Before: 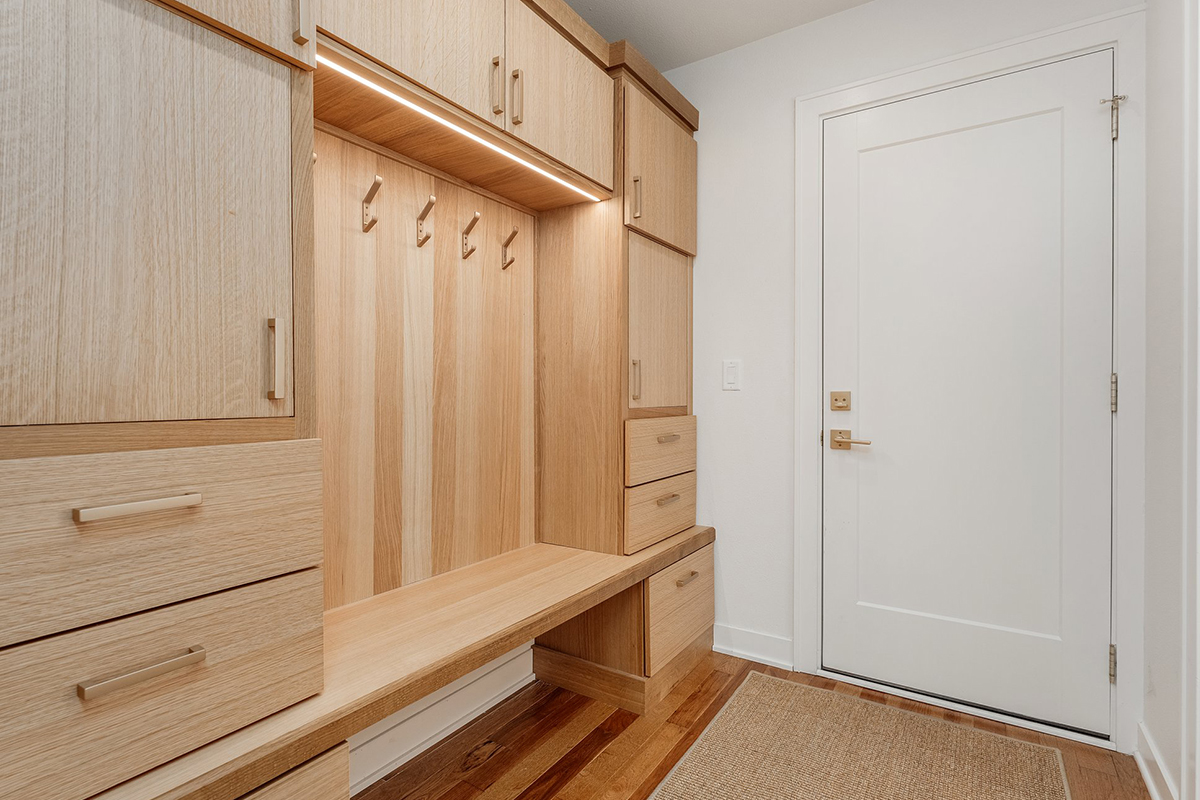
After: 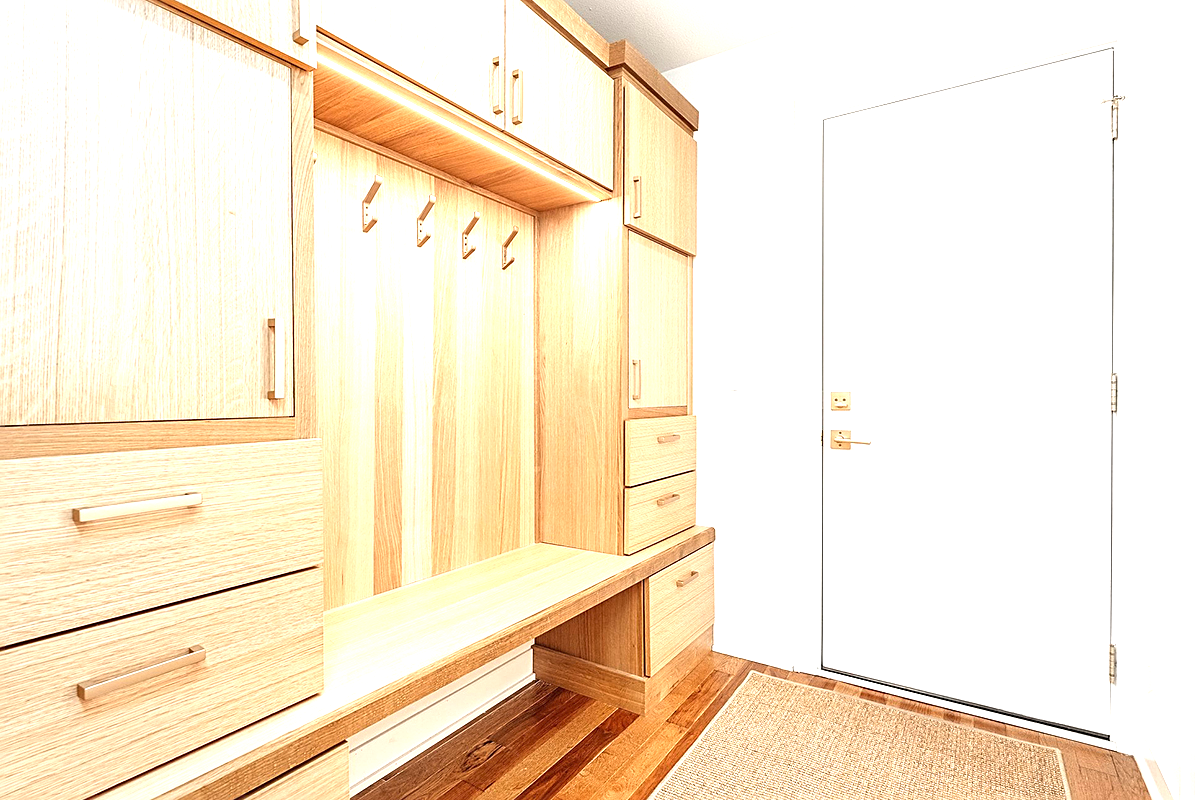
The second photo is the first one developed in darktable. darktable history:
exposure: black level correction 0, exposure 1.6 EV, compensate exposure bias true, compensate highlight preservation false
sharpen: on, module defaults
